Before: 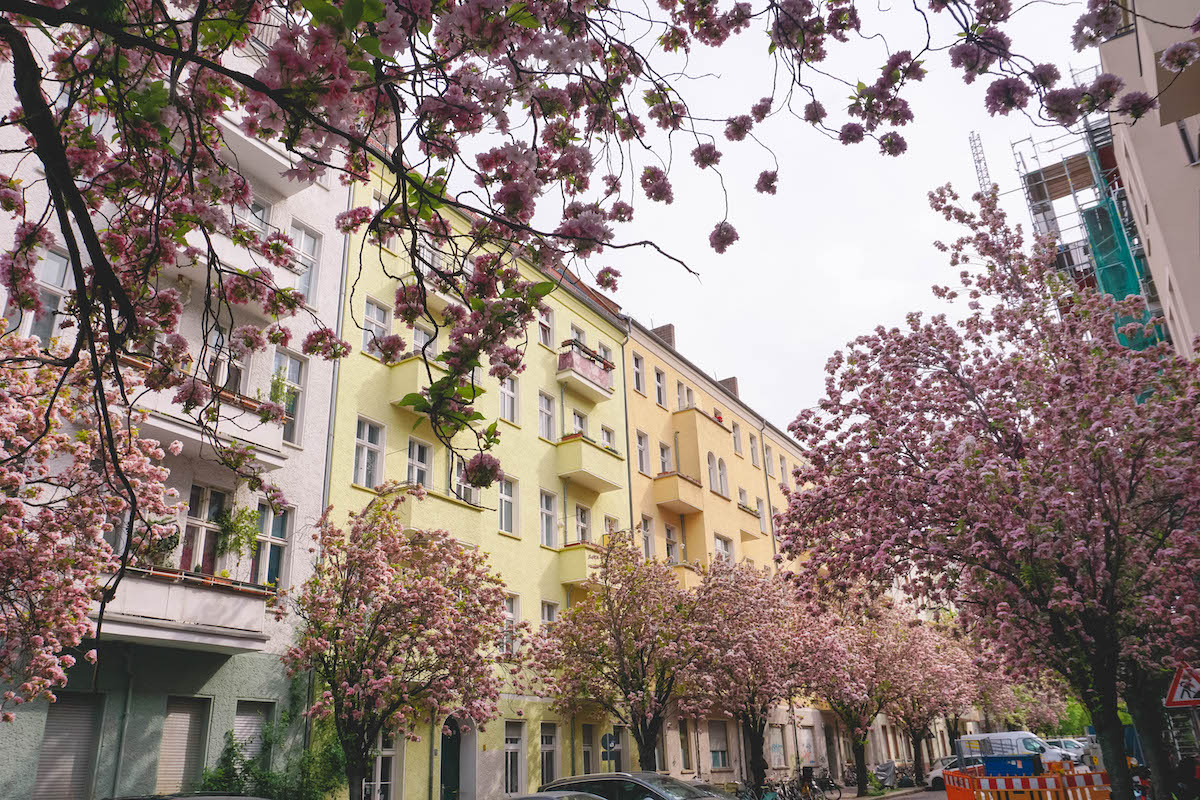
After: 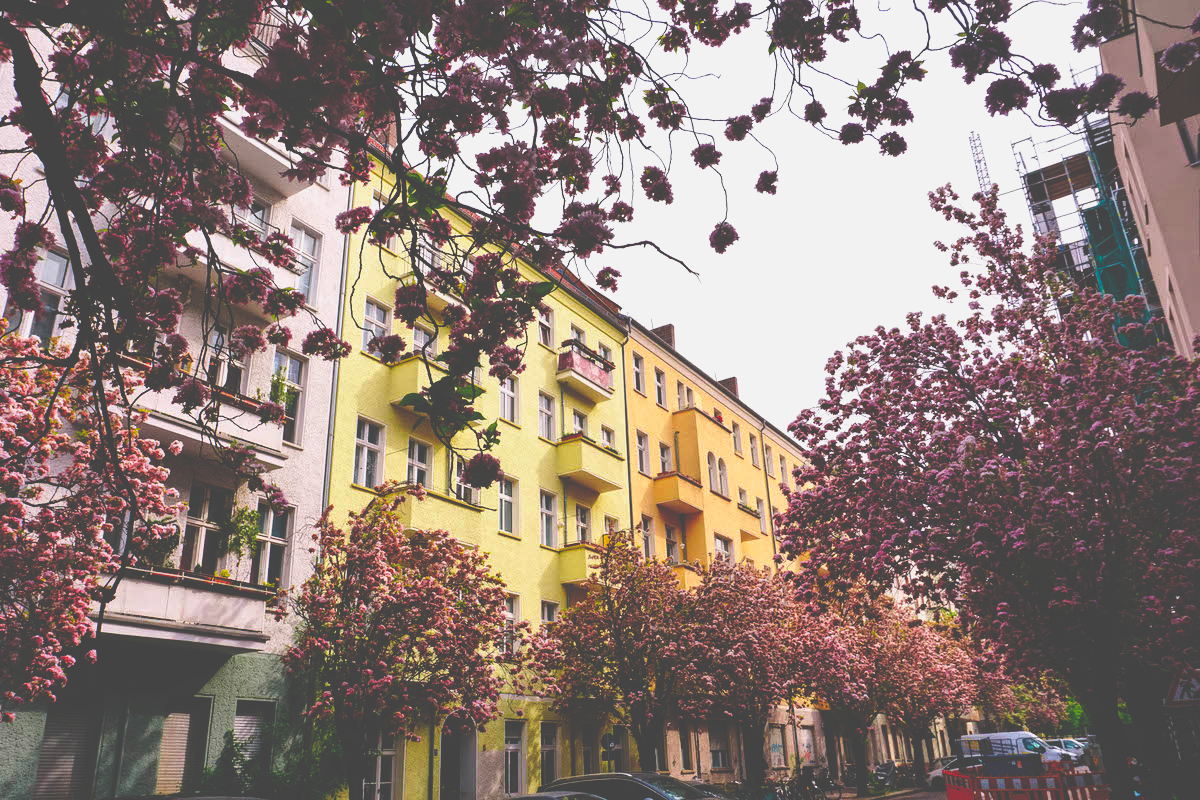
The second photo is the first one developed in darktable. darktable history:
base curve: curves: ch0 [(0, 0.036) (0.083, 0.04) (0.804, 1)], preserve colors none
contrast brightness saturation: contrast -0.1, brightness 0.05, saturation 0.08
